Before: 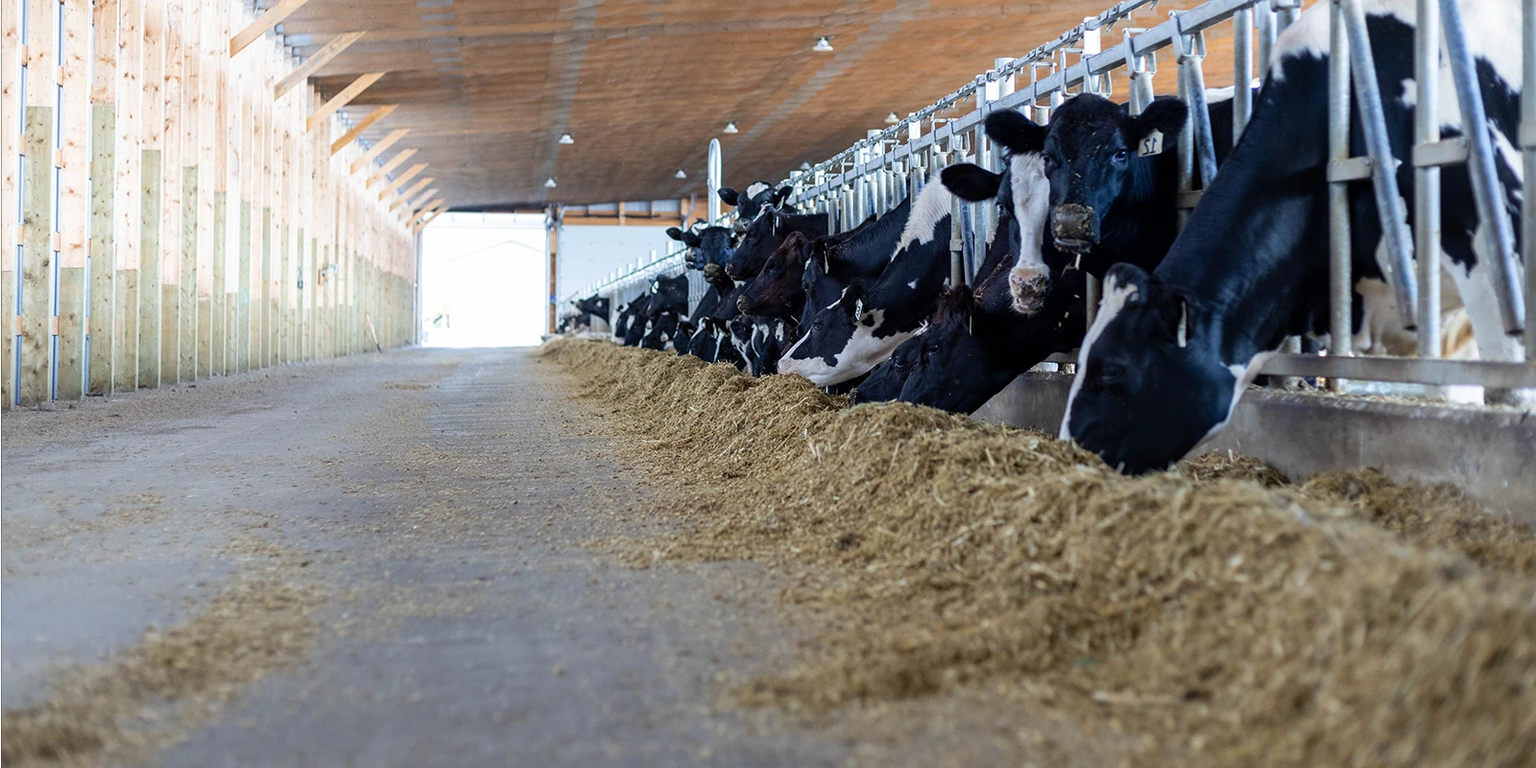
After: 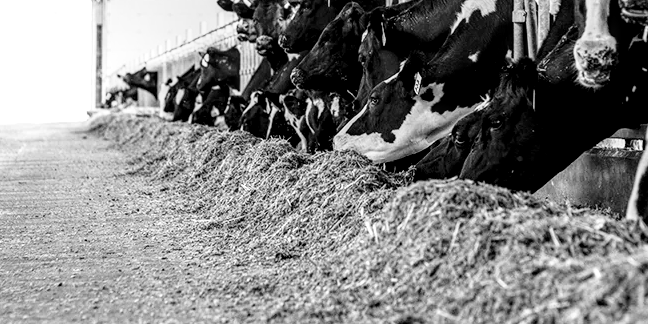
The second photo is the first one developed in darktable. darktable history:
local contrast: highlights 25%, detail 150%
crop: left 29.851%, top 29.888%, right 29.624%, bottom 29.54%
color calibration: output gray [0.267, 0.423, 0.261, 0], illuminant same as pipeline (D50), adaptation none (bypass), x 0.332, y 0.334, temperature 5022.25 K, gamut compression 0.985
base curve: curves: ch0 [(0, 0) (0.028, 0.03) (0.121, 0.232) (0.46, 0.748) (0.859, 0.968) (1, 1)], preserve colors none
haze removal: compatibility mode true, adaptive false
exposure: black level correction 0.005, exposure 0.277 EV, compensate highlight preservation false
